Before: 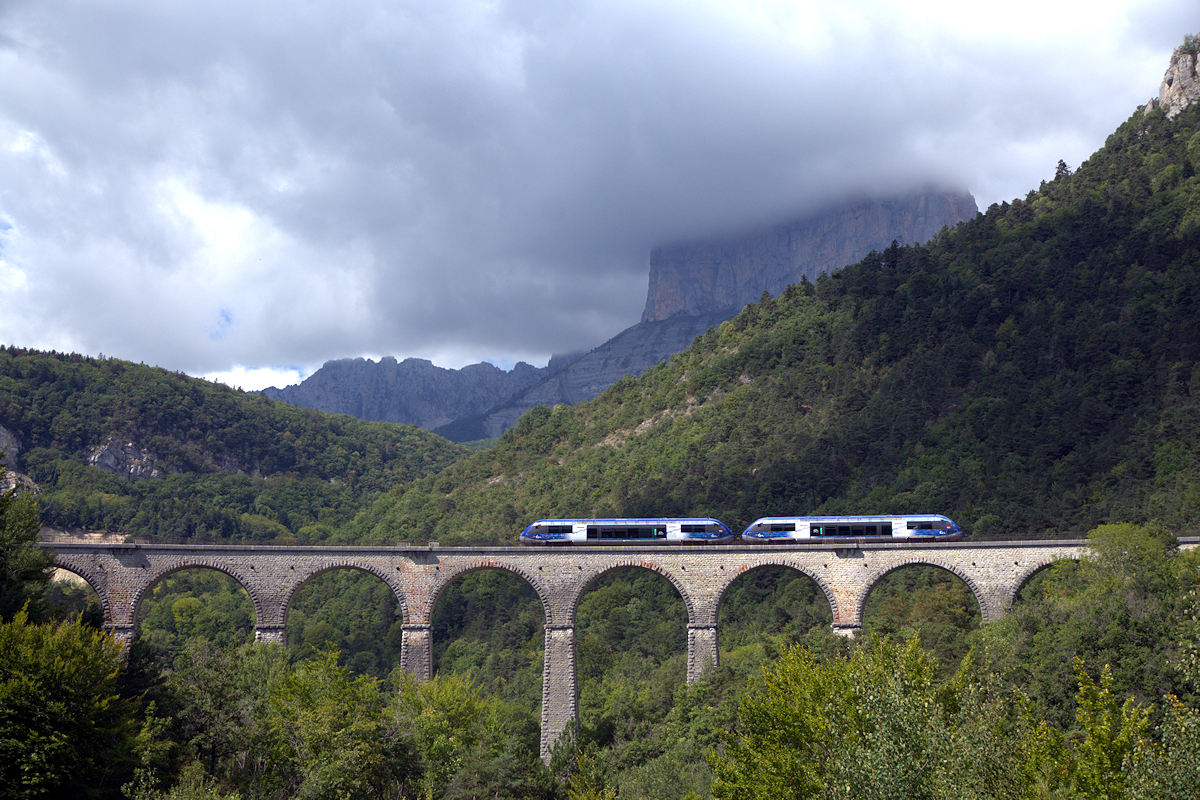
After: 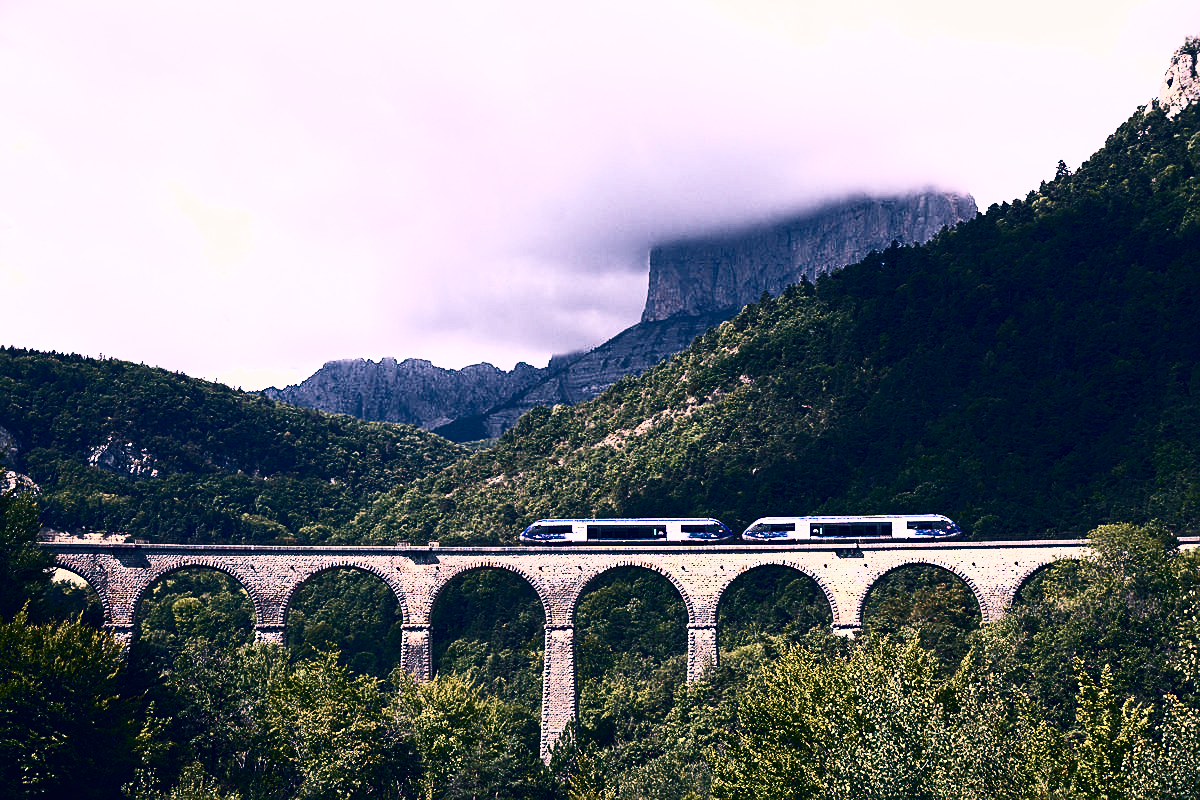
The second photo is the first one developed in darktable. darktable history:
color correction: highlights a* 13.84, highlights b* 5.8, shadows a* -5.88, shadows b* -15.58, saturation 0.863
sharpen: on, module defaults
velvia: on, module defaults
contrast brightness saturation: contrast 0.926, brightness 0.201
